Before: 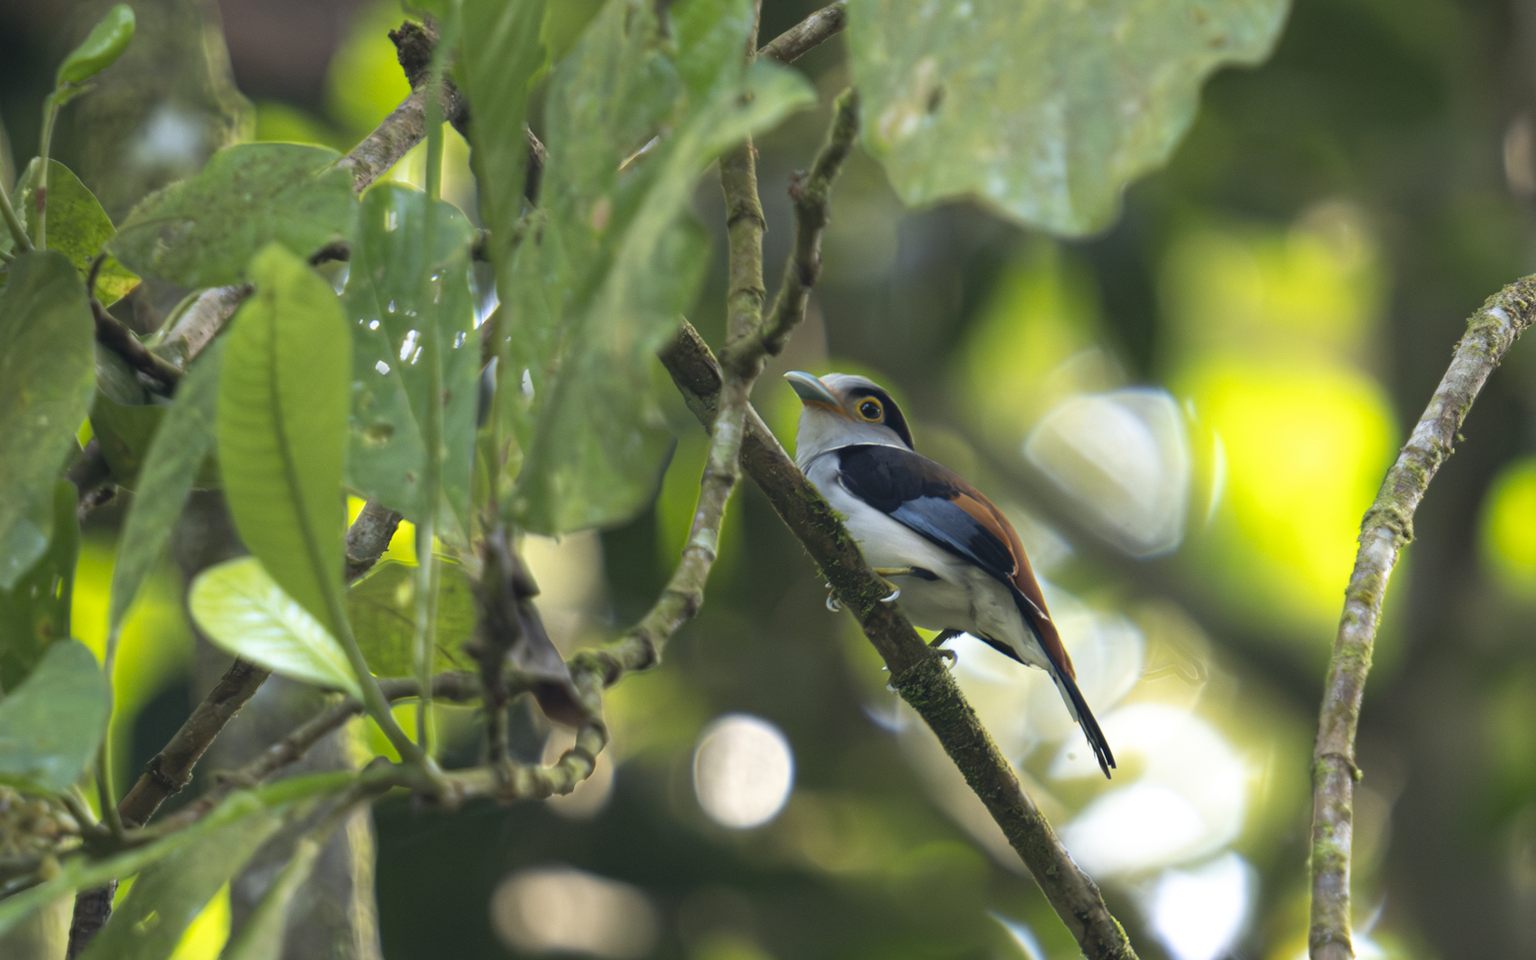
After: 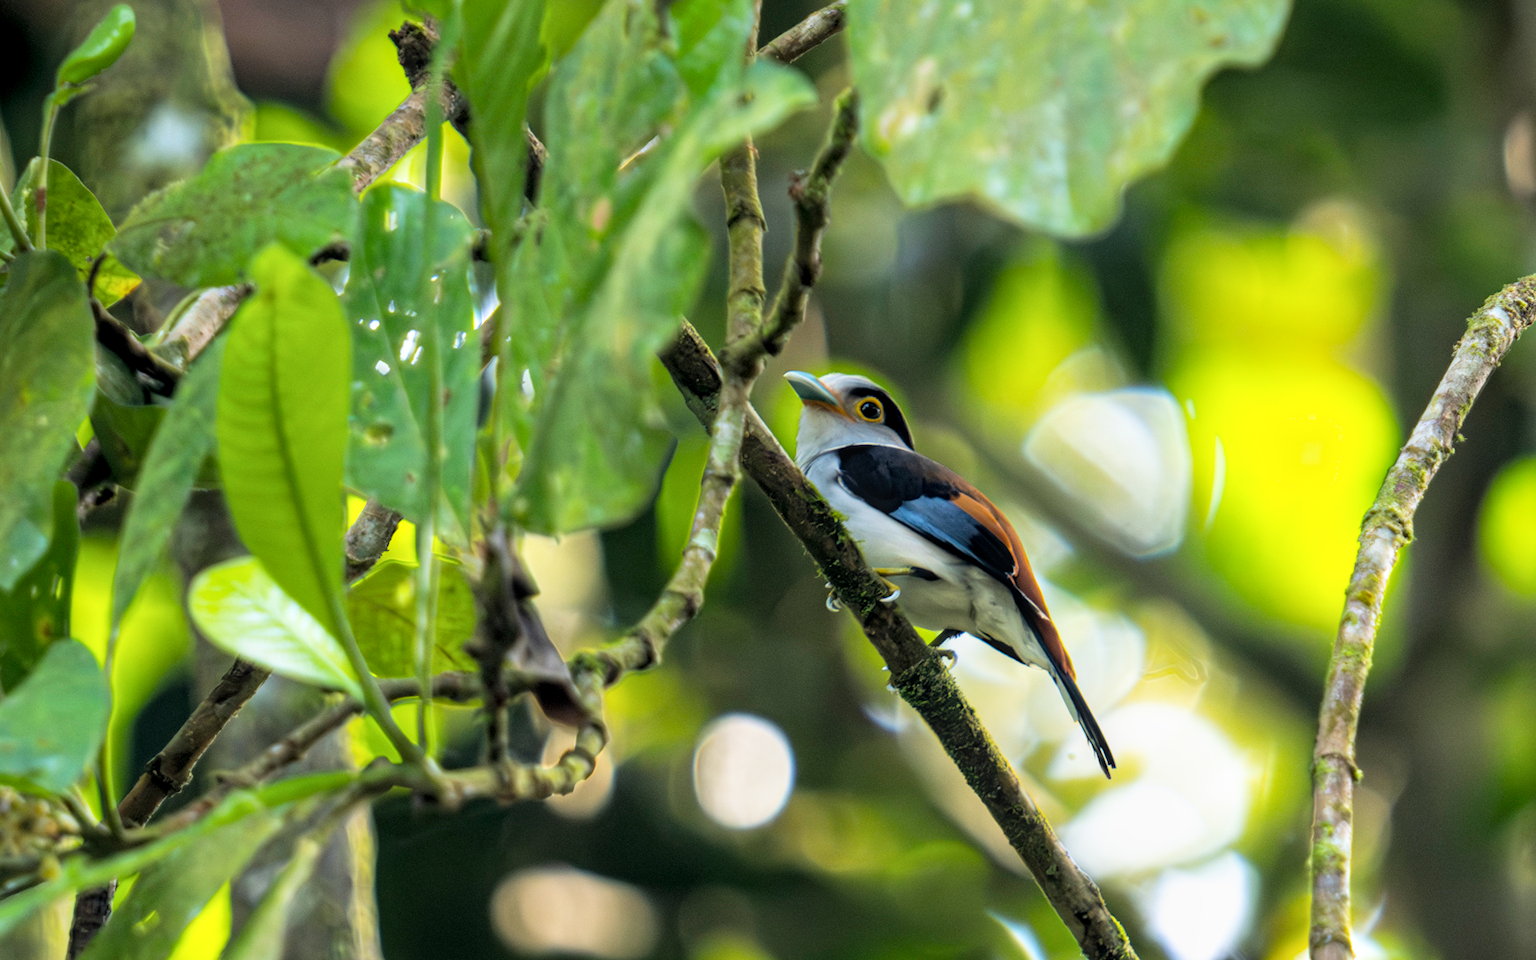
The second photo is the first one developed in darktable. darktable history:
local contrast: on, module defaults
color balance rgb: perceptual saturation grading › global saturation 20%, global vibrance 20%
exposure: black level correction 0, exposure 0.5 EV, compensate highlight preservation false
filmic rgb: black relative exposure -5 EV, white relative exposure 3.5 EV, hardness 3.19, contrast 1.2, highlights saturation mix -30%
